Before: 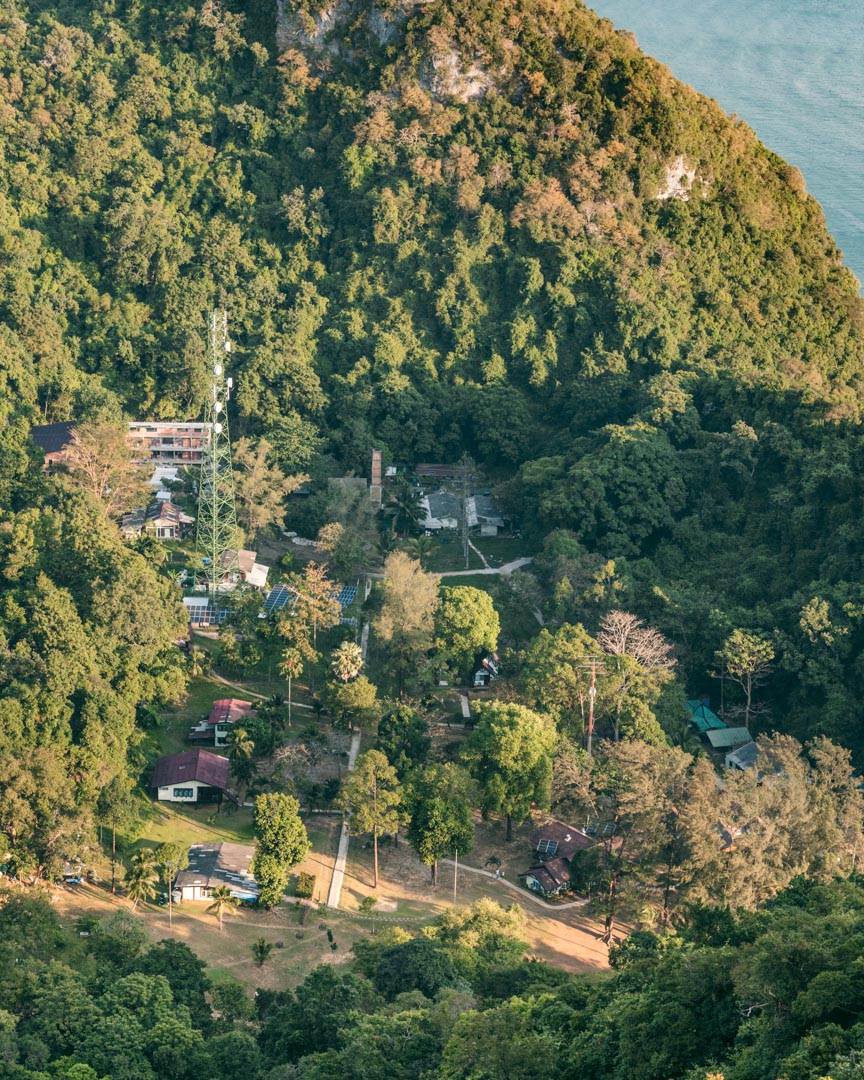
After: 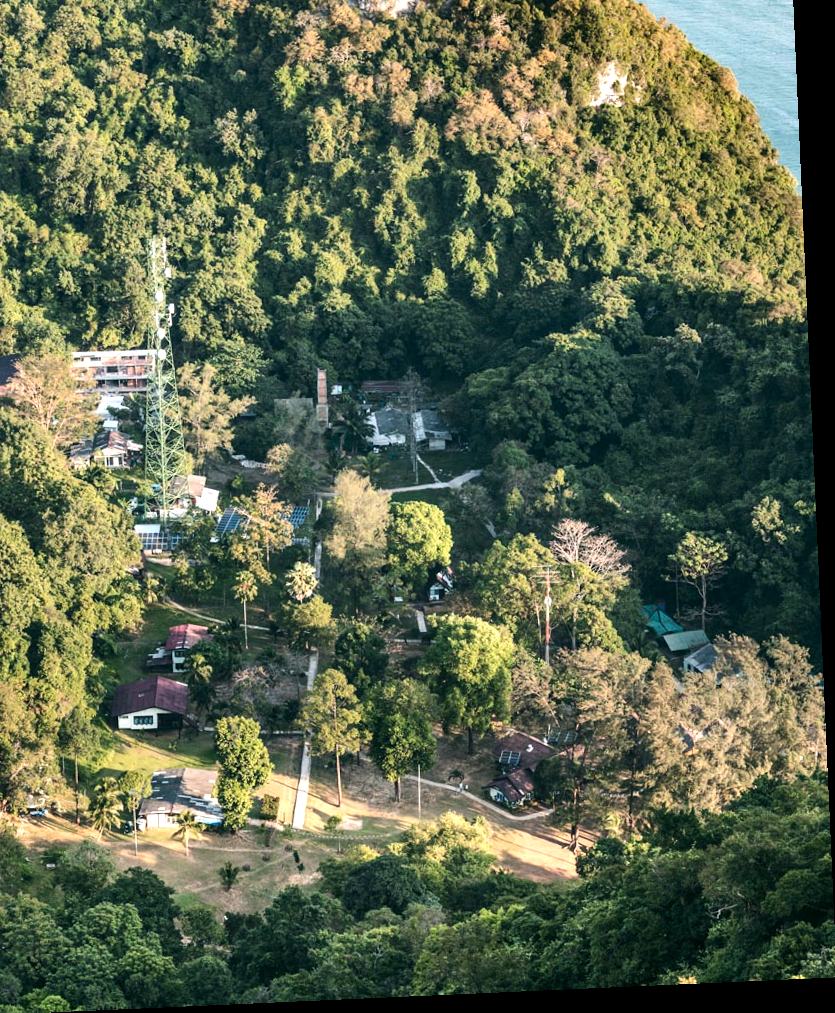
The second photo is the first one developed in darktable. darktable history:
exposure: compensate highlight preservation false
crop and rotate: left 8.262%, top 9.226%
white balance: red 0.976, blue 1.04
tone equalizer: -8 EV -0.75 EV, -7 EV -0.7 EV, -6 EV -0.6 EV, -5 EV -0.4 EV, -3 EV 0.4 EV, -2 EV 0.6 EV, -1 EV 0.7 EV, +0 EV 0.75 EV, edges refinement/feathering 500, mask exposure compensation -1.57 EV, preserve details no
rotate and perspective: rotation -2.56°, automatic cropping off
